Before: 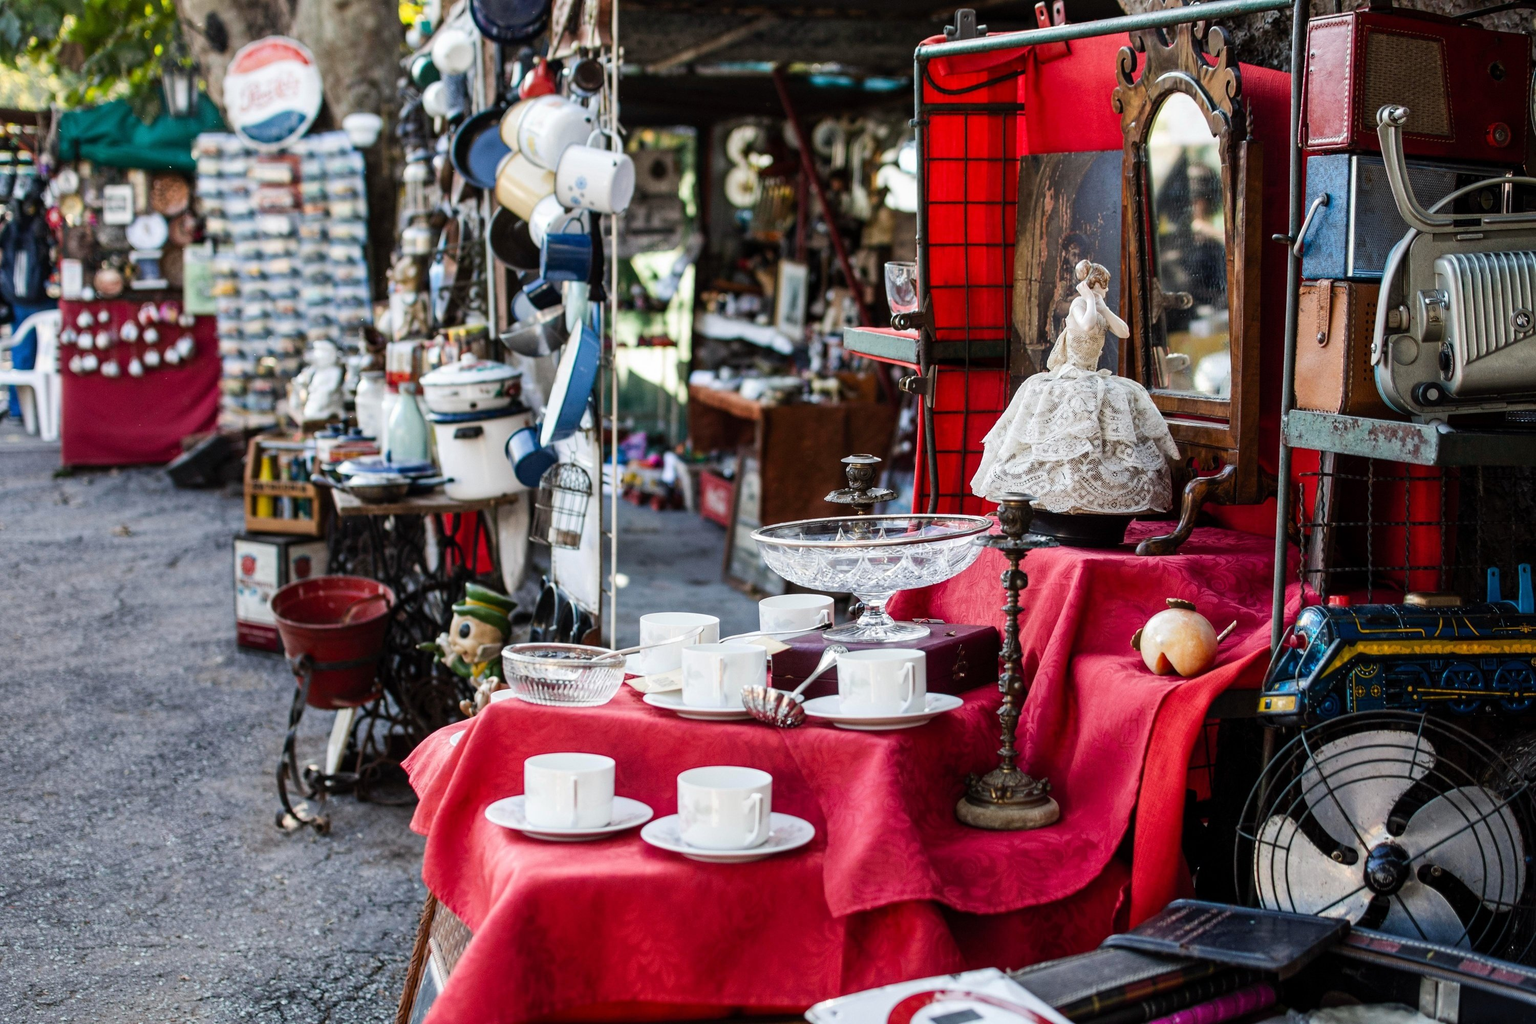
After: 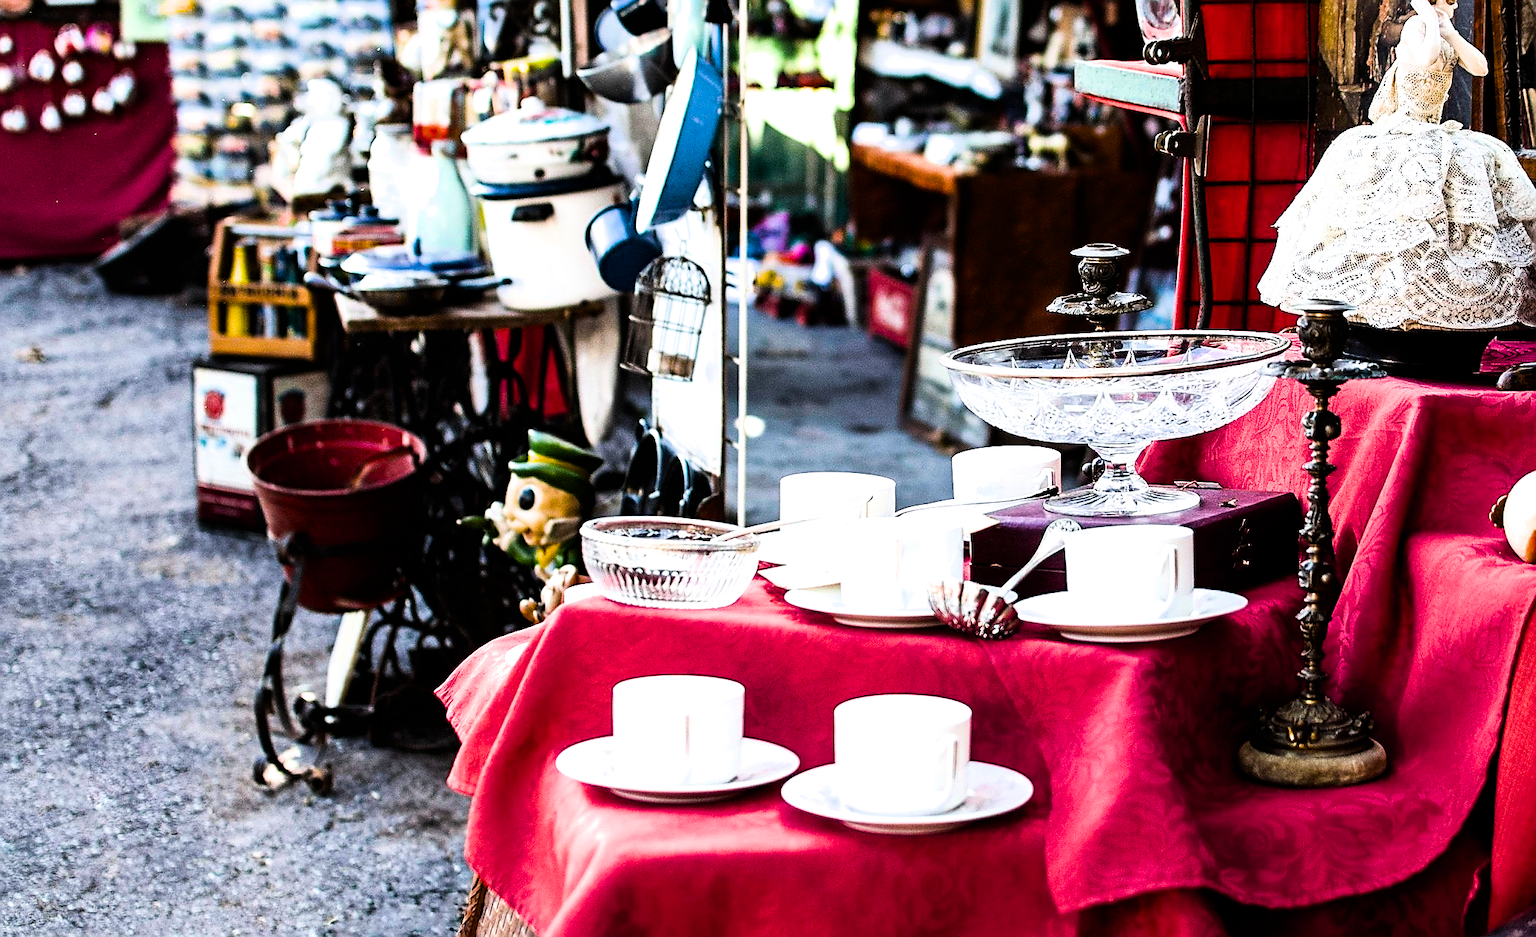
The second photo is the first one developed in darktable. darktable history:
crop: left 6.555%, top 27.909%, right 24.271%, bottom 8.739%
color balance rgb: linear chroma grading › global chroma 15.286%, perceptual saturation grading › global saturation 29.853%, perceptual brilliance grading › highlights 74.759%, perceptual brilliance grading › shadows -29.346%, global vibrance 20%
sharpen: radius 1.374, amount 1.26, threshold 0.845
filmic rgb: black relative exposure -7.65 EV, white relative exposure 4.56 EV, hardness 3.61, contrast 1.114
